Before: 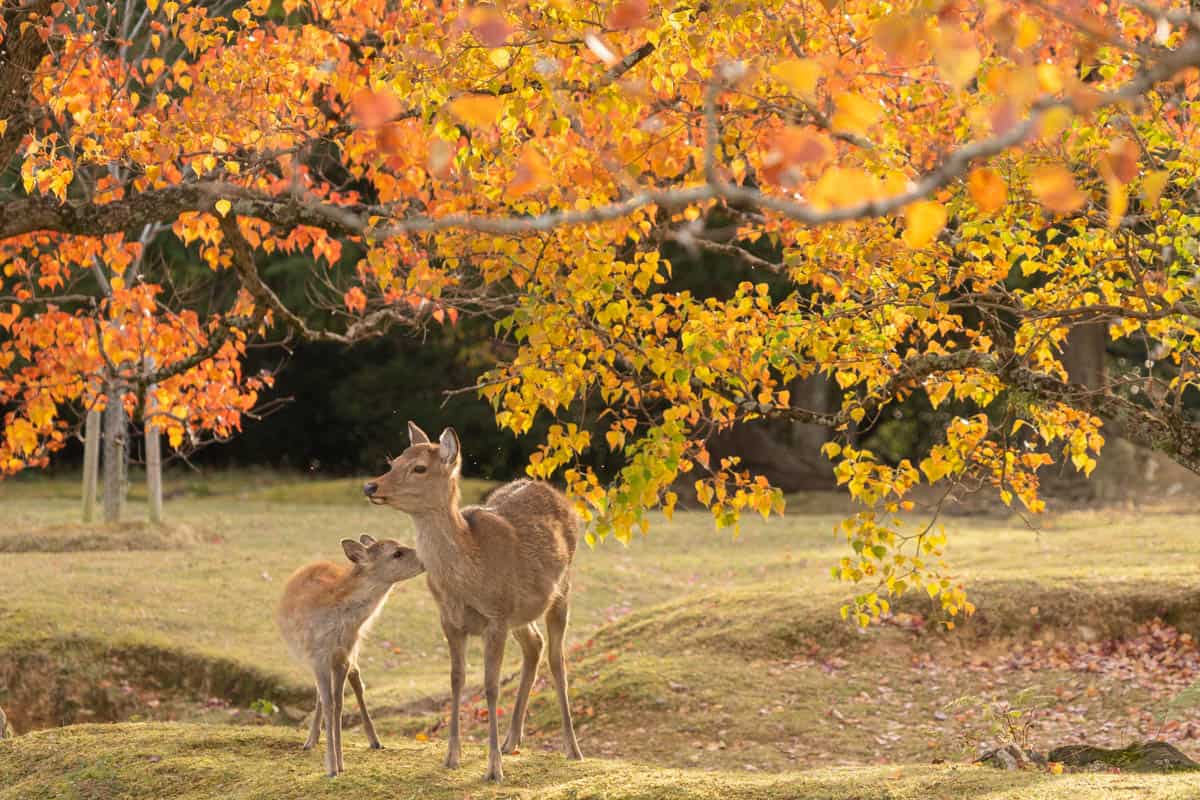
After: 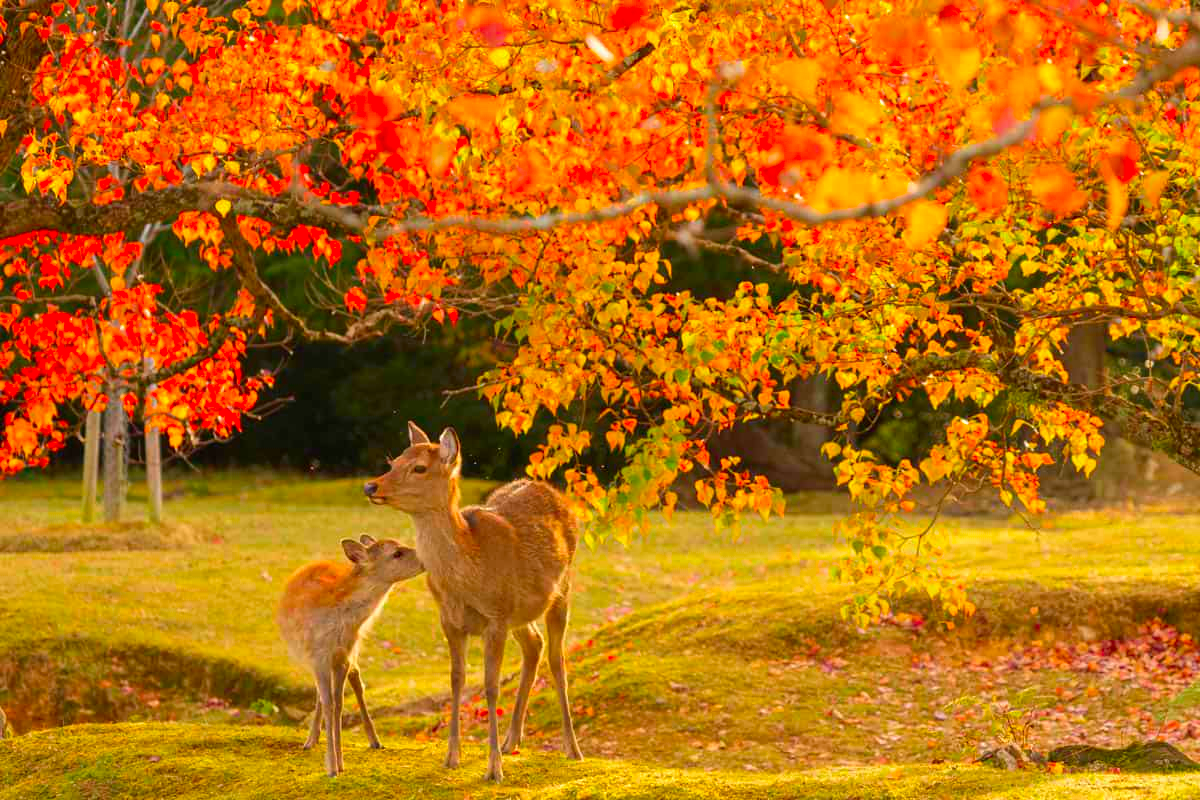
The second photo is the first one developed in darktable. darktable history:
color correction: highlights b* -0.061, saturation 2.18
